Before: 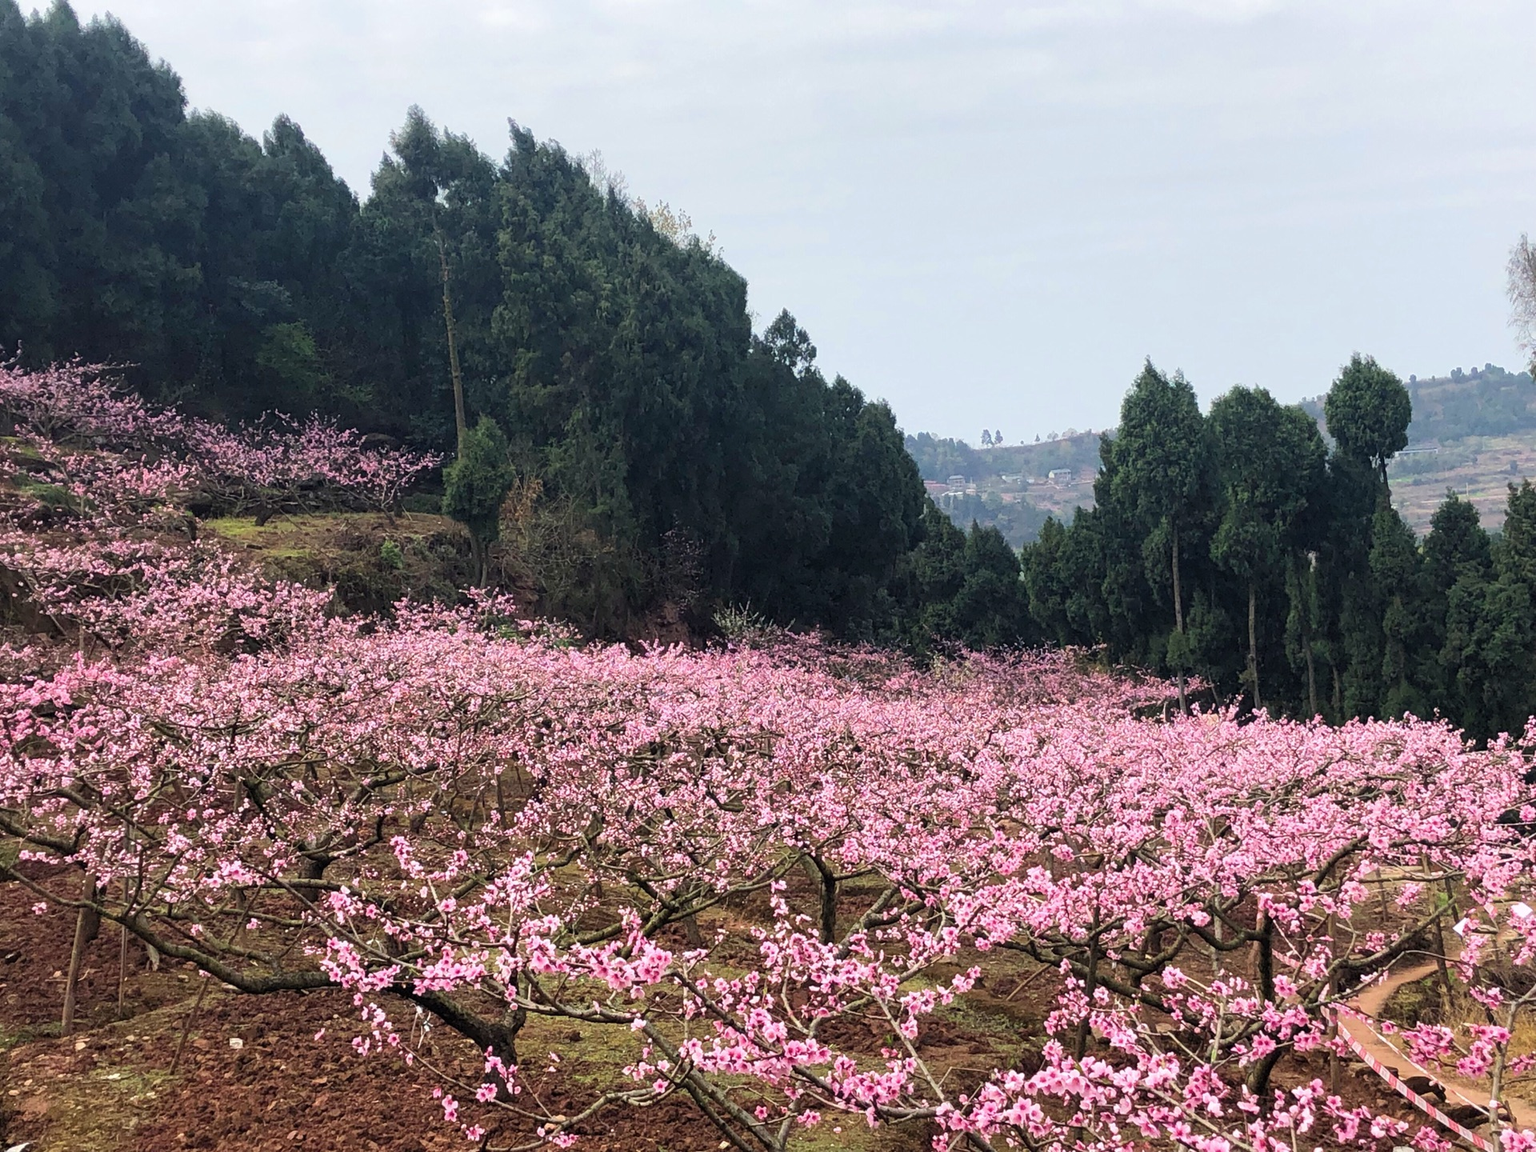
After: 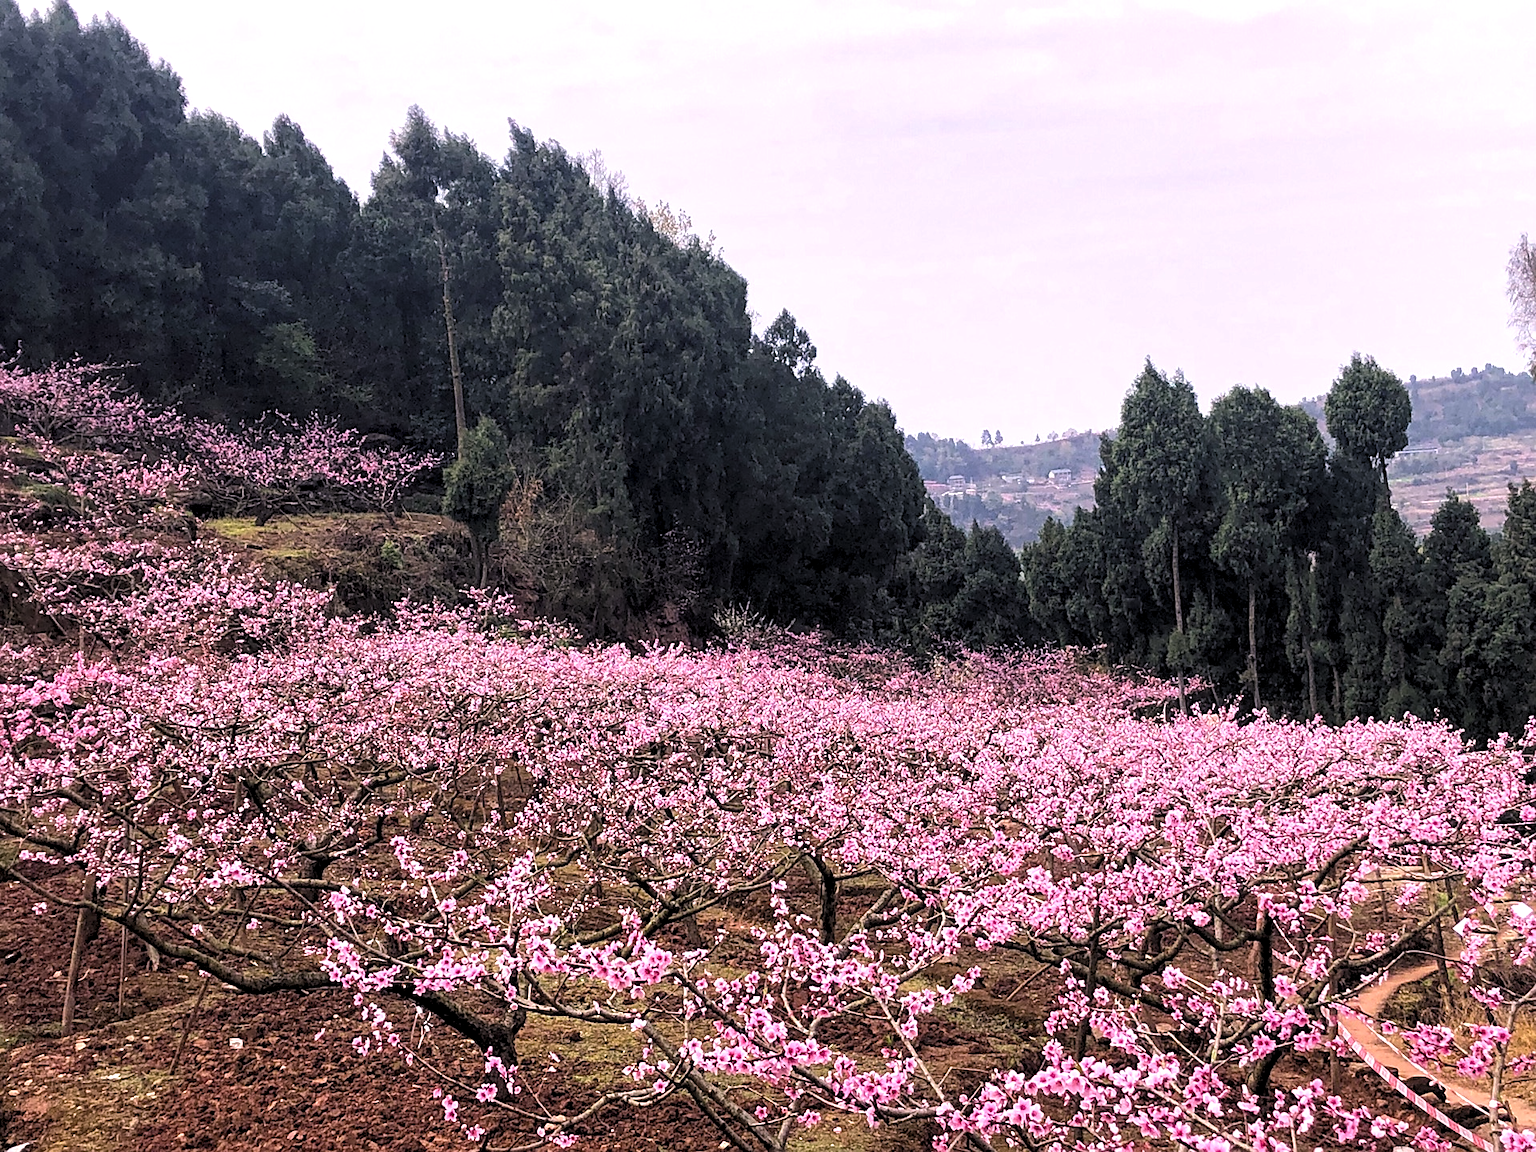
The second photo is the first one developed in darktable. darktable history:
sharpen: radius 1.874, amount 0.414, threshold 1.335
local contrast: highlights 93%, shadows 84%, detail 160%, midtone range 0.2
levels: levels [0.062, 0.494, 0.925]
color calibration: output R [1.063, -0.012, -0.003, 0], output B [-0.079, 0.047, 1, 0], gray › normalize channels true, illuminant as shot in camera, x 0.358, y 0.373, temperature 4628.91 K, gamut compression 0.022
